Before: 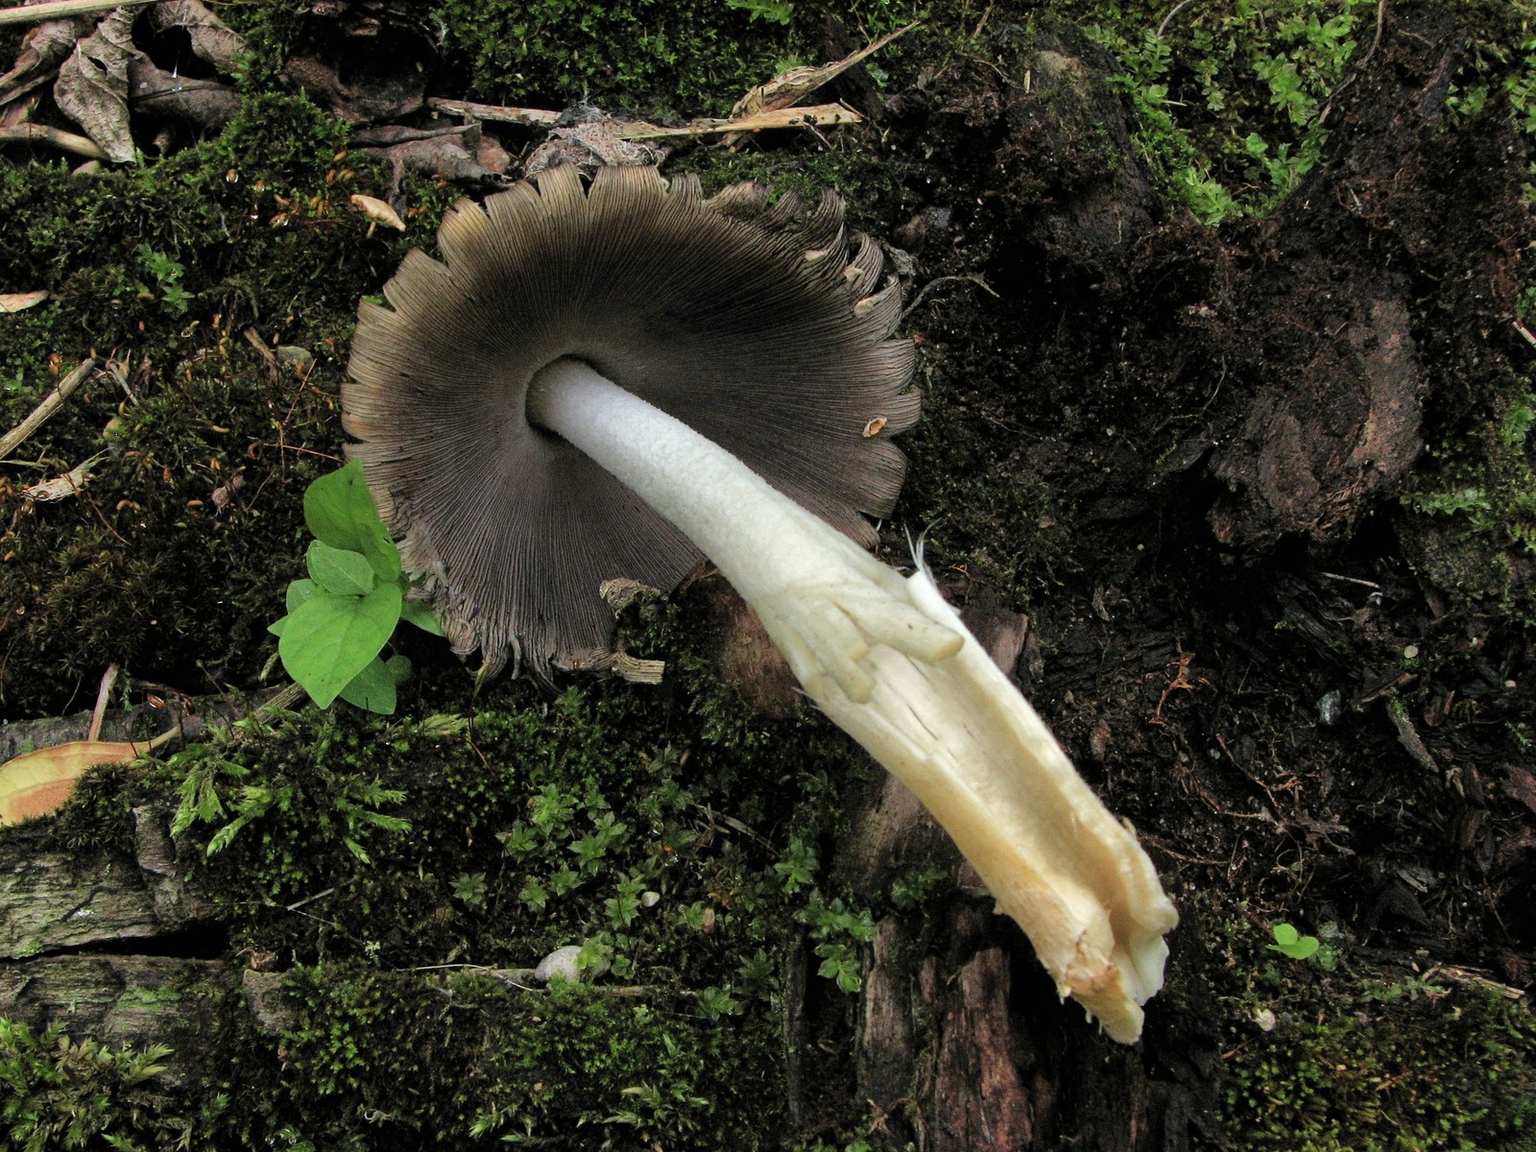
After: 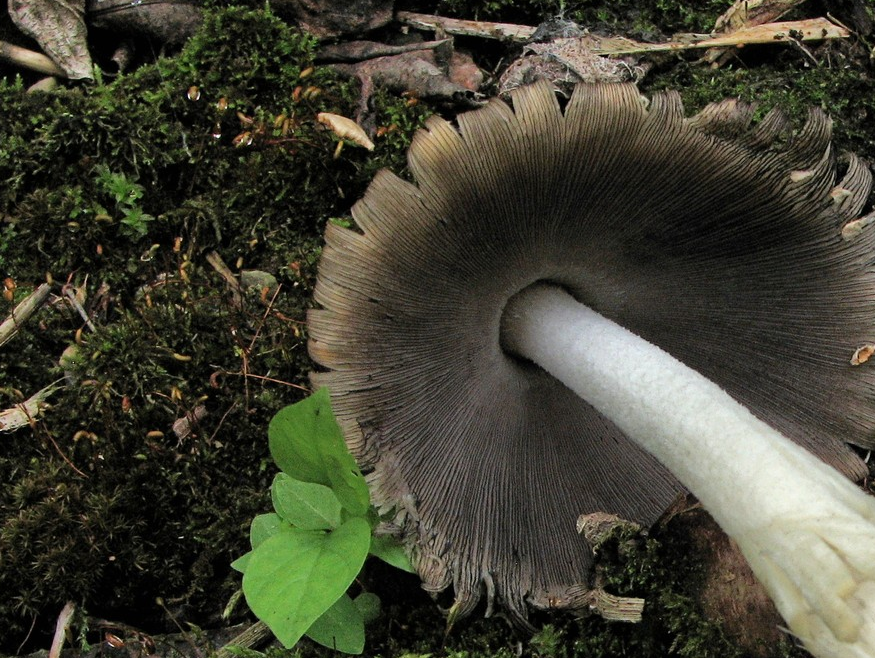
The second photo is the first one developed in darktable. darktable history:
crop and rotate: left 3.047%, top 7.509%, right 42.236%, bottom 37.598%
exposure: exposure 0 EV, compensate highlight preservation false
